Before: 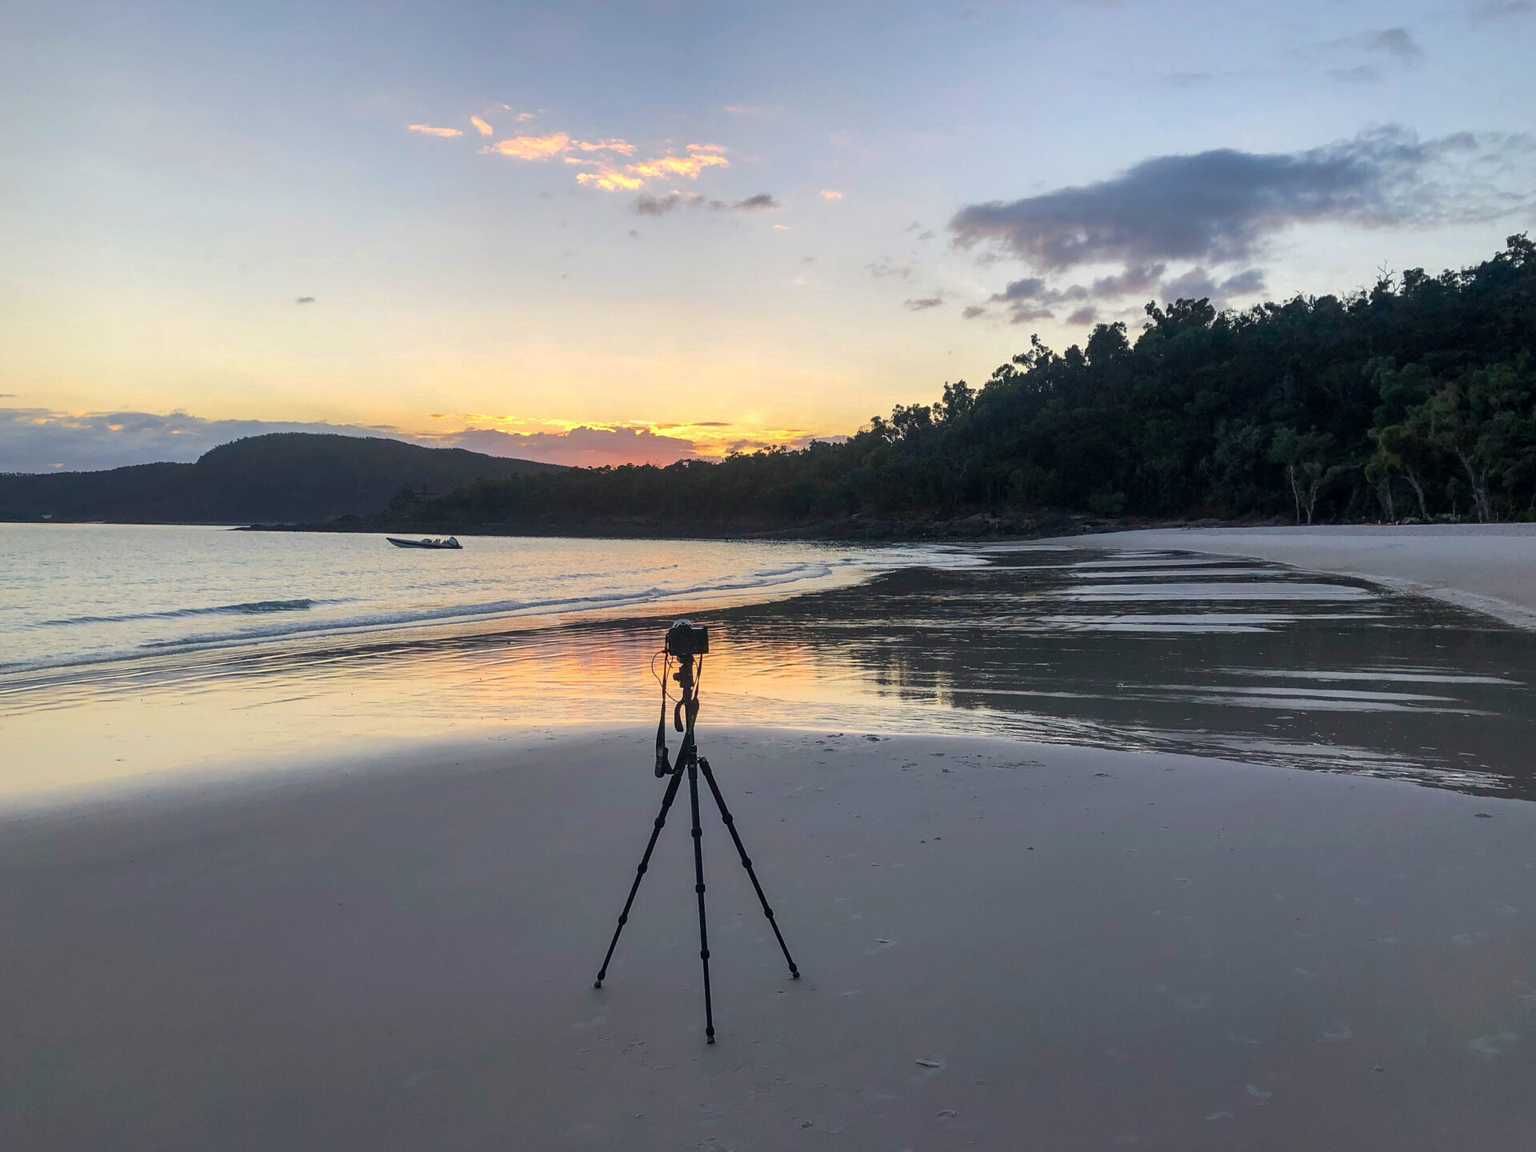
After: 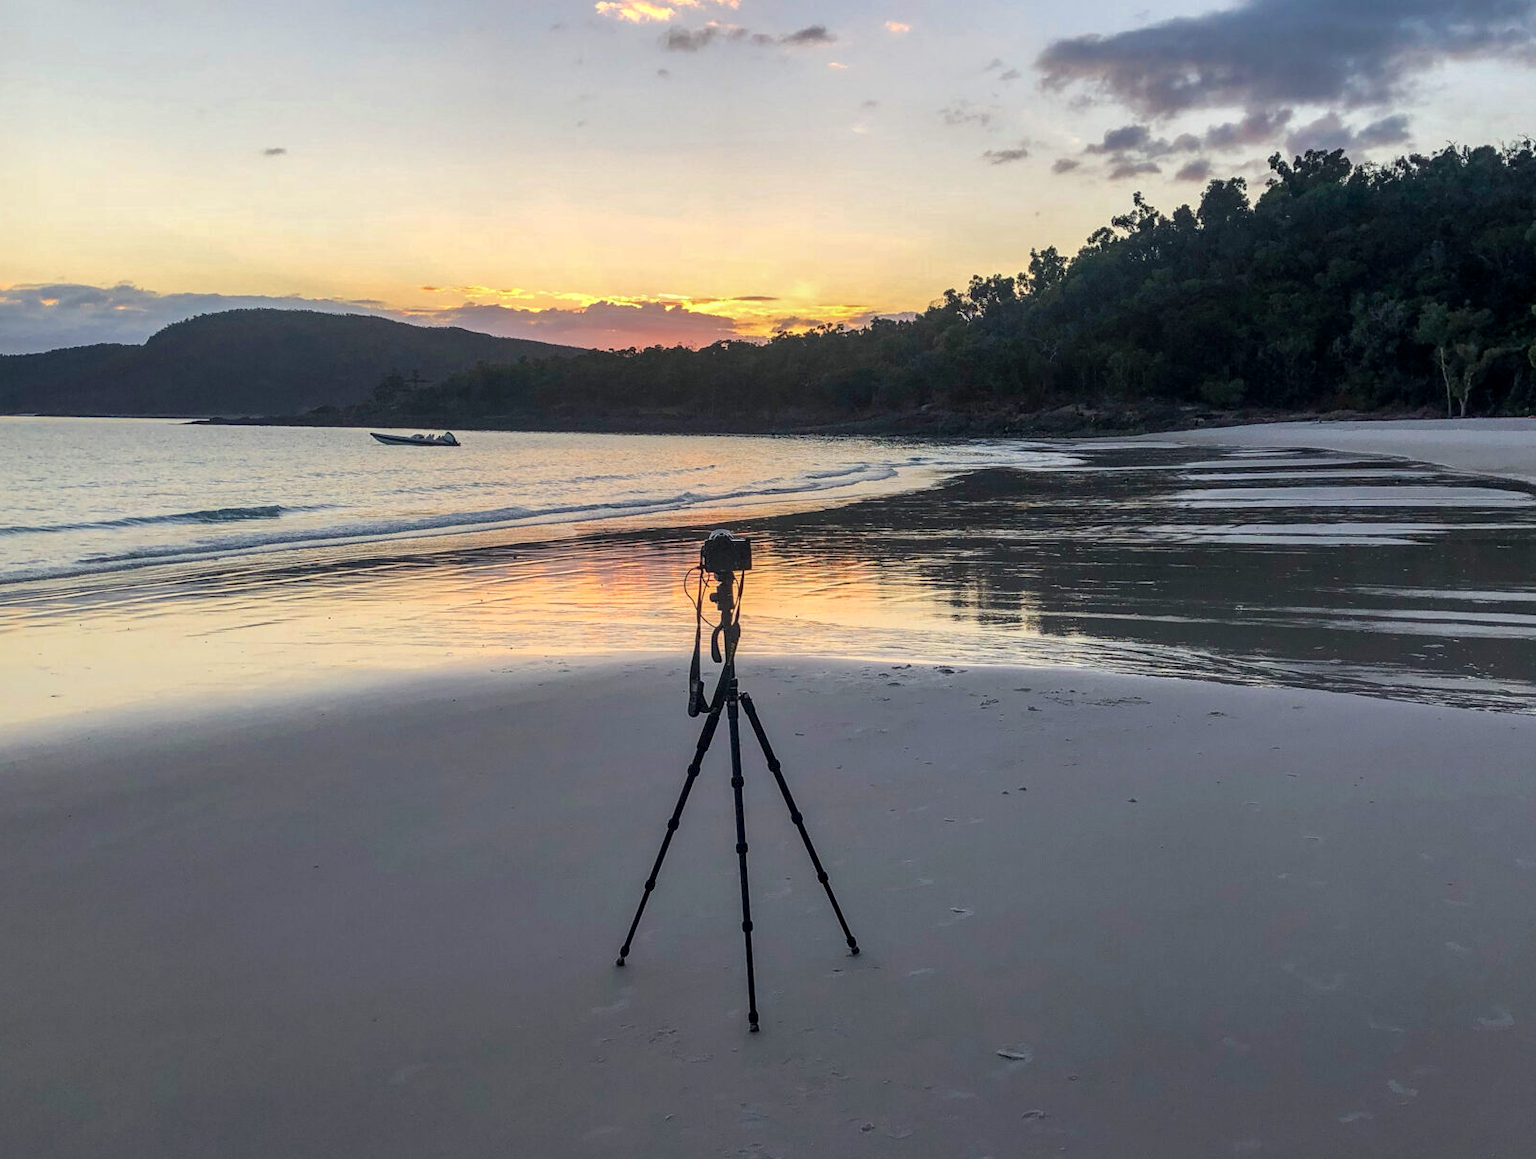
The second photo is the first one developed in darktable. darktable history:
local contrast: on, module defaults
crop and rotate: left 4.824%, top 14.947%, right 10.696%
